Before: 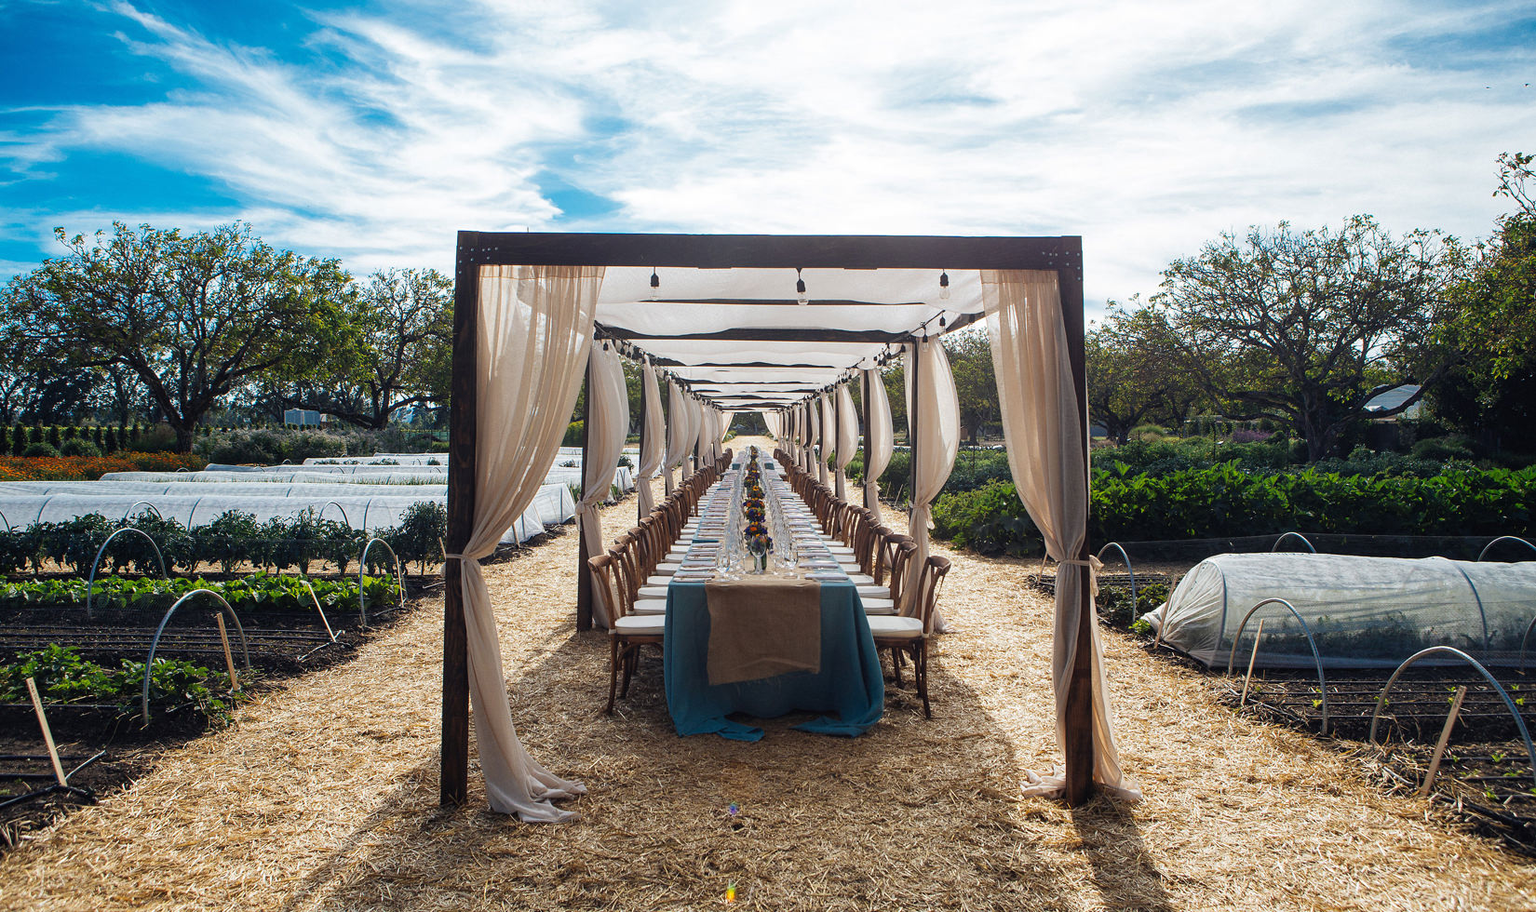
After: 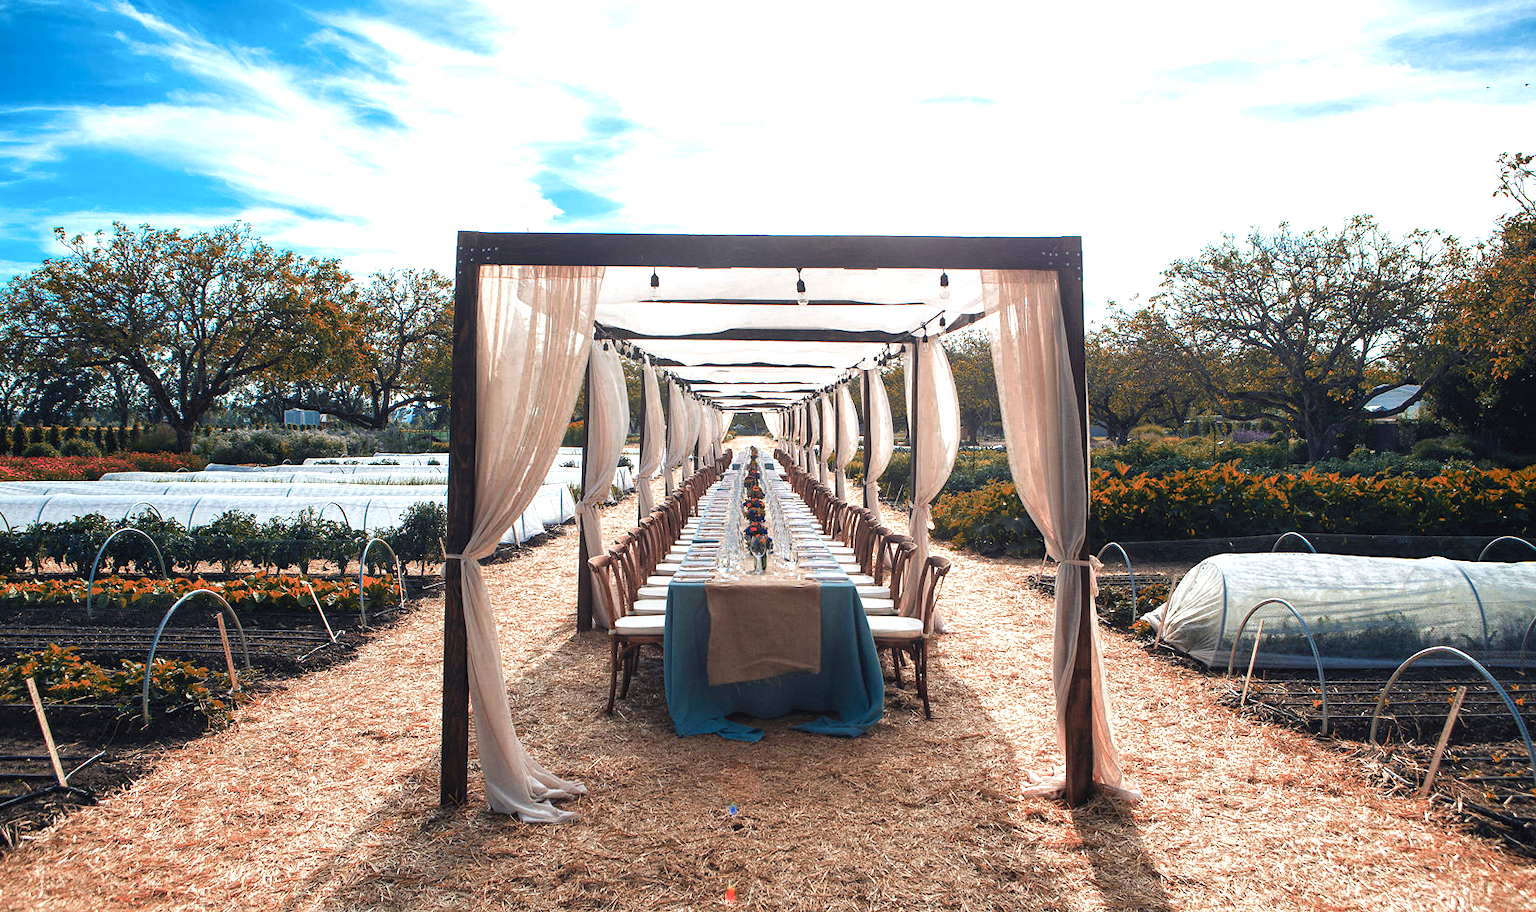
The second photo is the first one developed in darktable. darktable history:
color zones: curves: ch0 [(0.006, 0.385) (0.143, 0.563) (0.243, 0.321) (0.352, 0.464) (0.516, 0.456) (0.625, 0.5) (0.75, 0.5) (0.875, 0.5)]; ch1 [(0, 0.5) (0.134, 0.504) (0.246, 0.463) (0.421, 0.515) (0.5, 0.56) (0.625, 0.5) (0.75, 0.5) (0.875, 0.5)]; ch2 [(0, 0.5) (0.131, 0.426) (0.307, 0.289) (0.38, 0.188) (0.513, 0.216) (0.625, 0.548) (0.75, 0.468) (0.838, 0.396) (0.971, 0.311)]
exposure: black level correction 0, exposure 0.7 EV, compensate exposure bias true, compensate highlight preservation false
tone equalizer: on, module defaults
